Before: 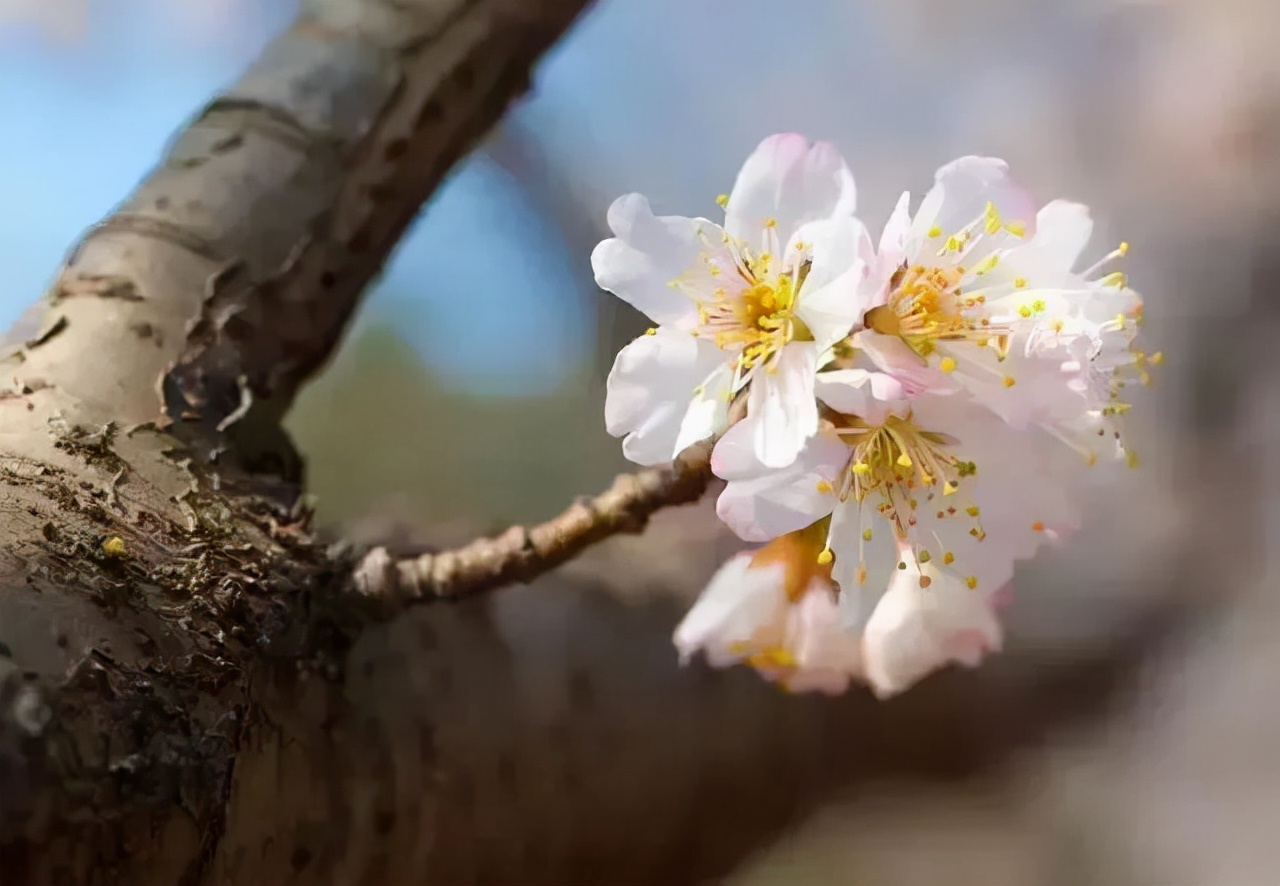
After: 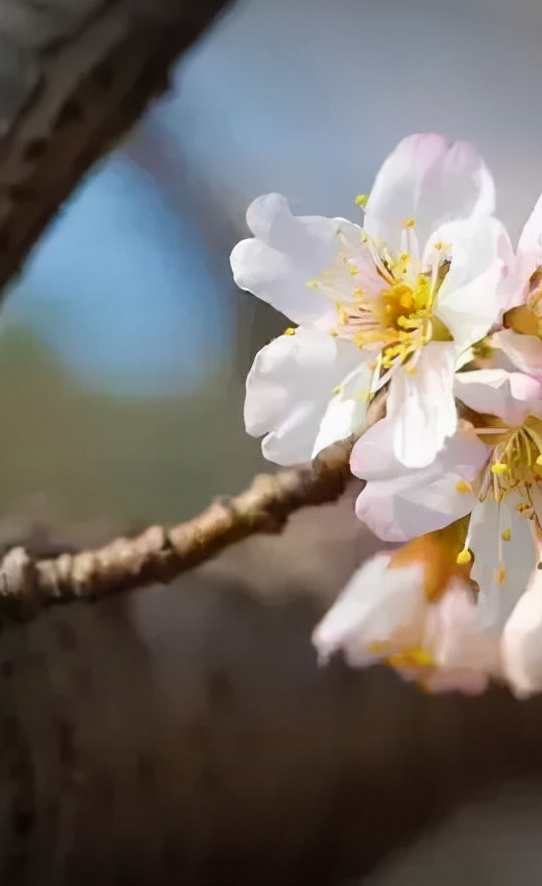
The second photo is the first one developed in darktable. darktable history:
vignetting: fall-off start 99.24%, width/height ratio 1.32
crop: left 28.232%, right 29.423%
